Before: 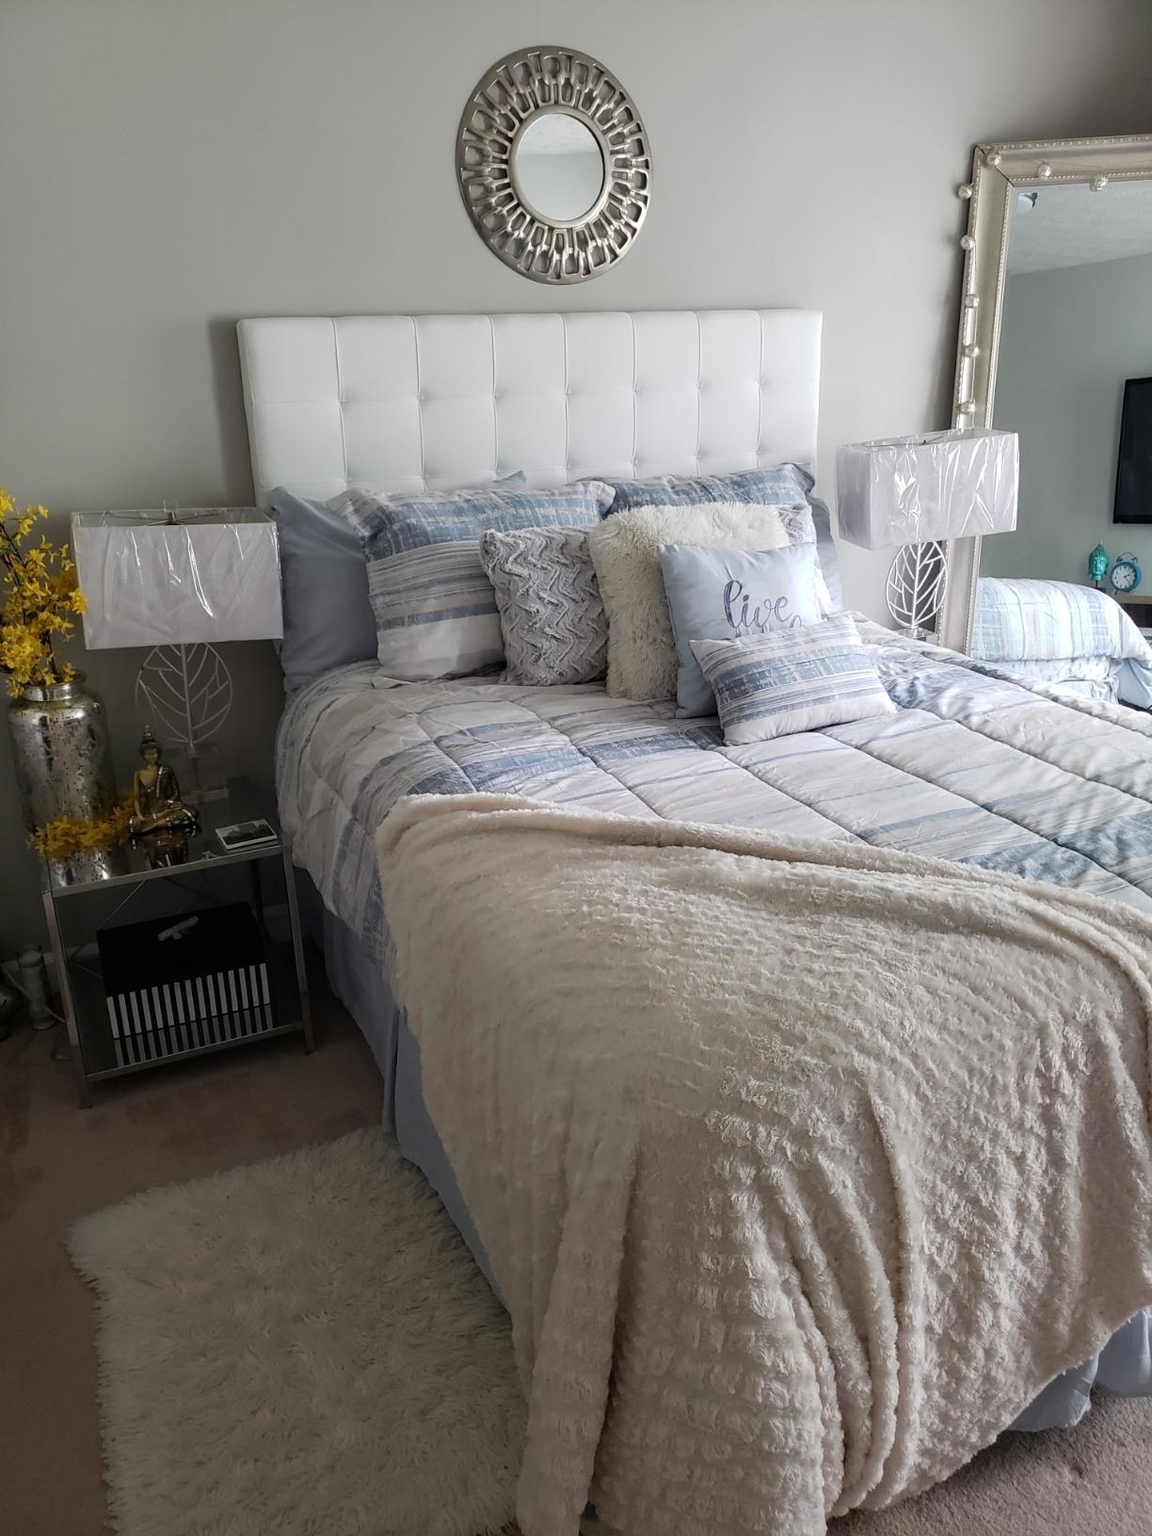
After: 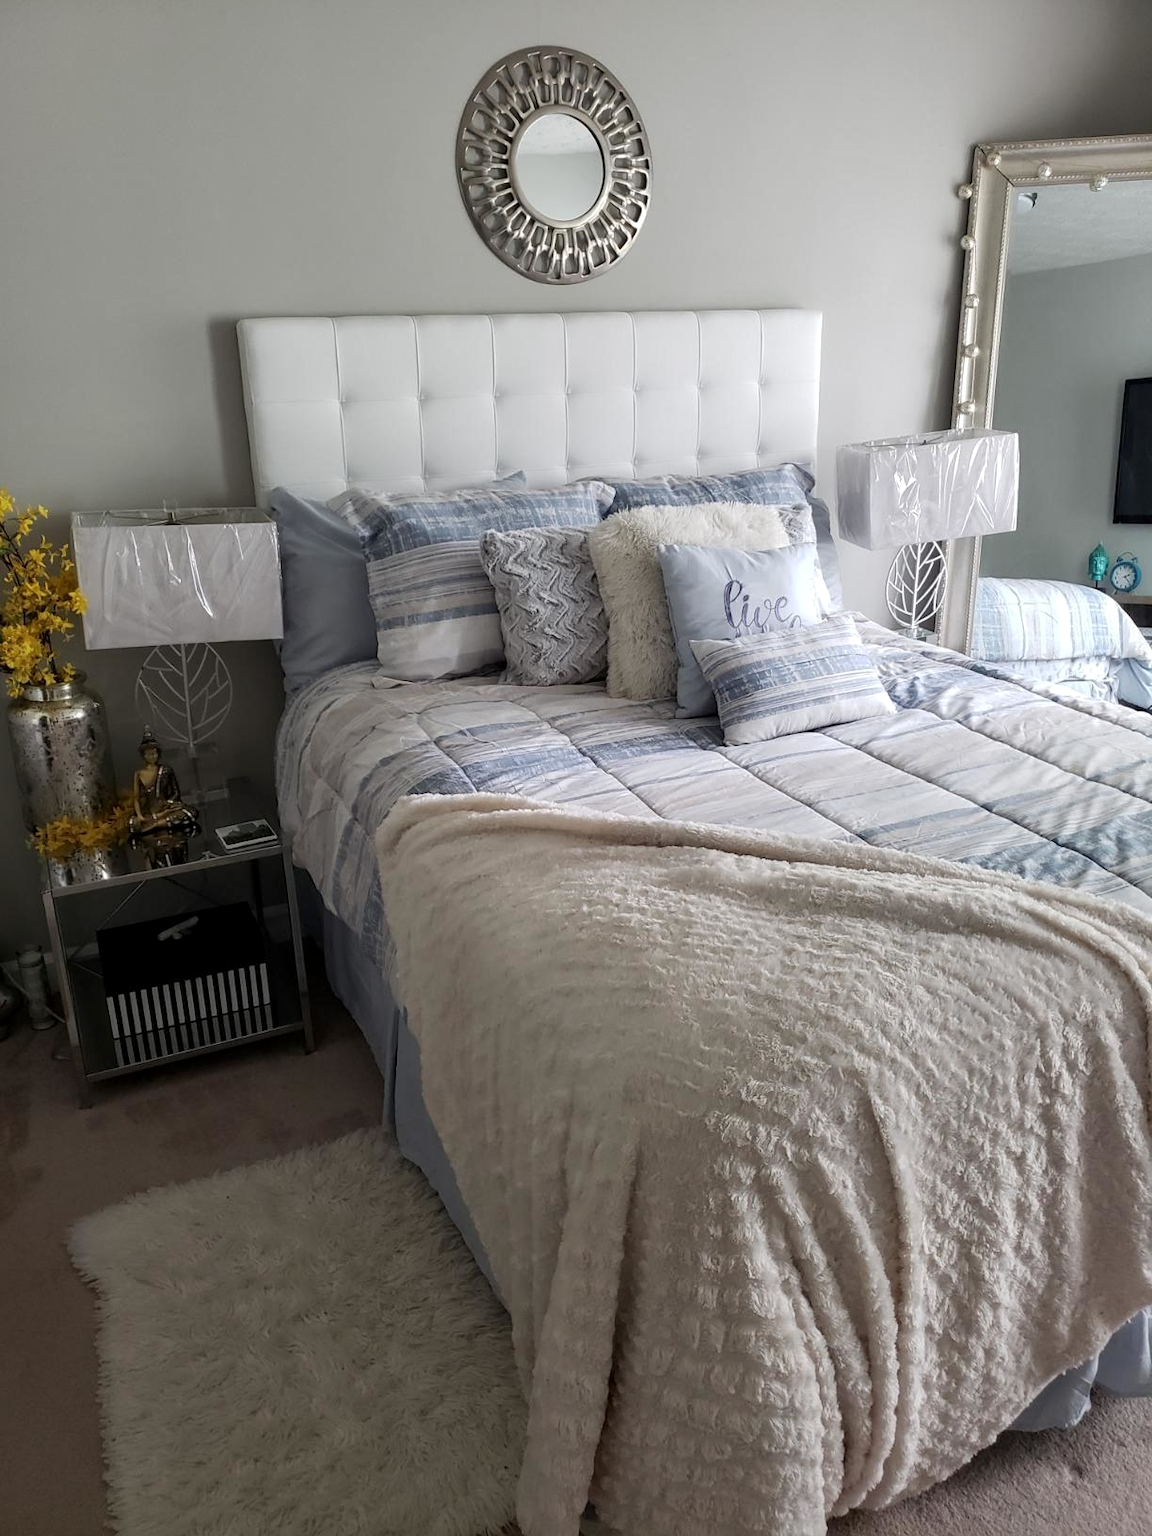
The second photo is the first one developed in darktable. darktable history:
color calibration: illuminant same as pipeline (D50), adaptation XYZ, x 0.346, y 0.358, temperature 5006.01 K
local contrast: mode bilateral grid, contrast 20, coarseness 50, detail 119%, midtone range 0.2
